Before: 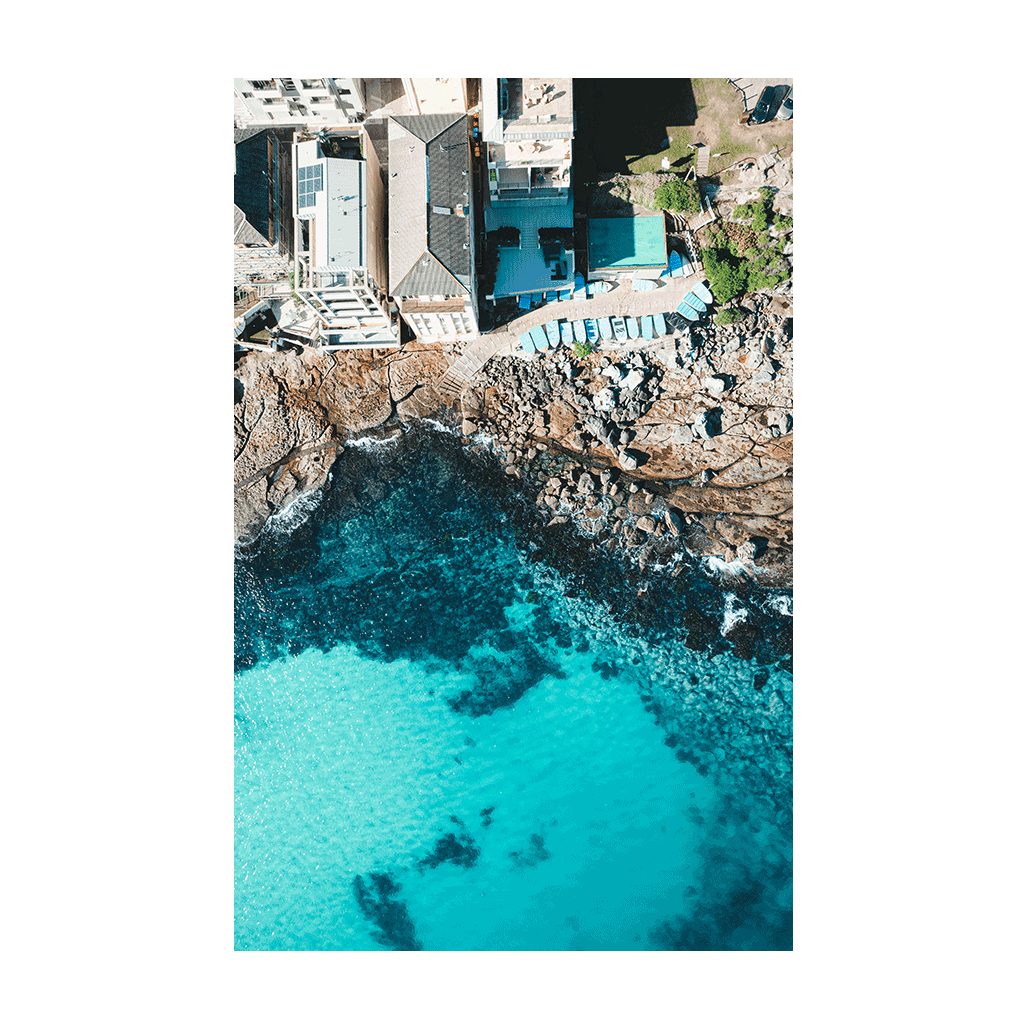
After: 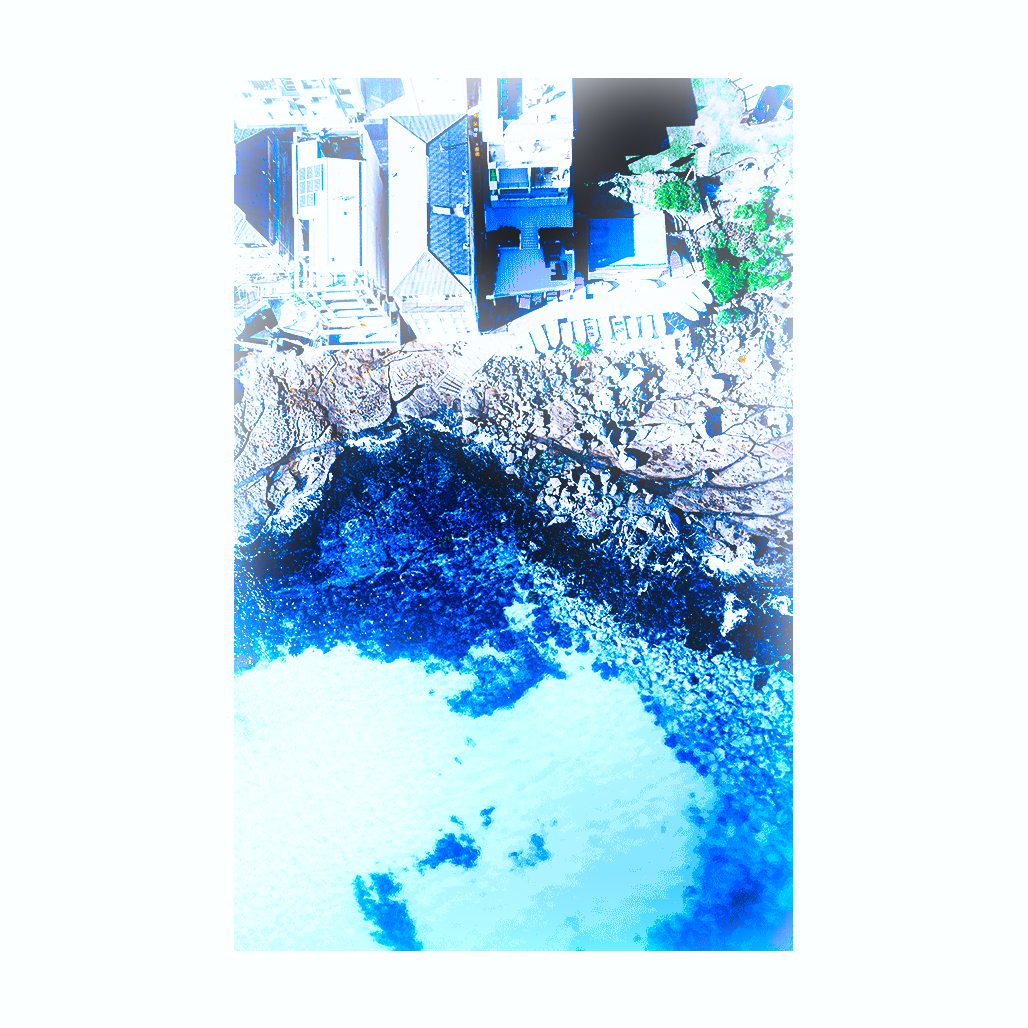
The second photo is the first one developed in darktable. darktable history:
white balance: red 0.766, blue 1.537
color balance: output saturation 120%
tone curve: curves: ch0 [(0, 0) (0.003, 0.005) (0.011, 0.008) (0.025, 0.013) (0.044, 0.017) (0.069, 0.022) (0.1, 0.029) (0.136, 0.038) (0.177, 0.053) (0.224, 0.081) (0.277, 0.128) (0.335, 0.214) (0.399, 0.343) (0.468, 0.478) (0.543, 0.641) (0.623, 0.798) (0.709, 0.911) (0.801, 0.971) (0.898, 0.99) (1, 1)], preserve colors none
bloom: size 9%, threshold 100%, strength 7%
